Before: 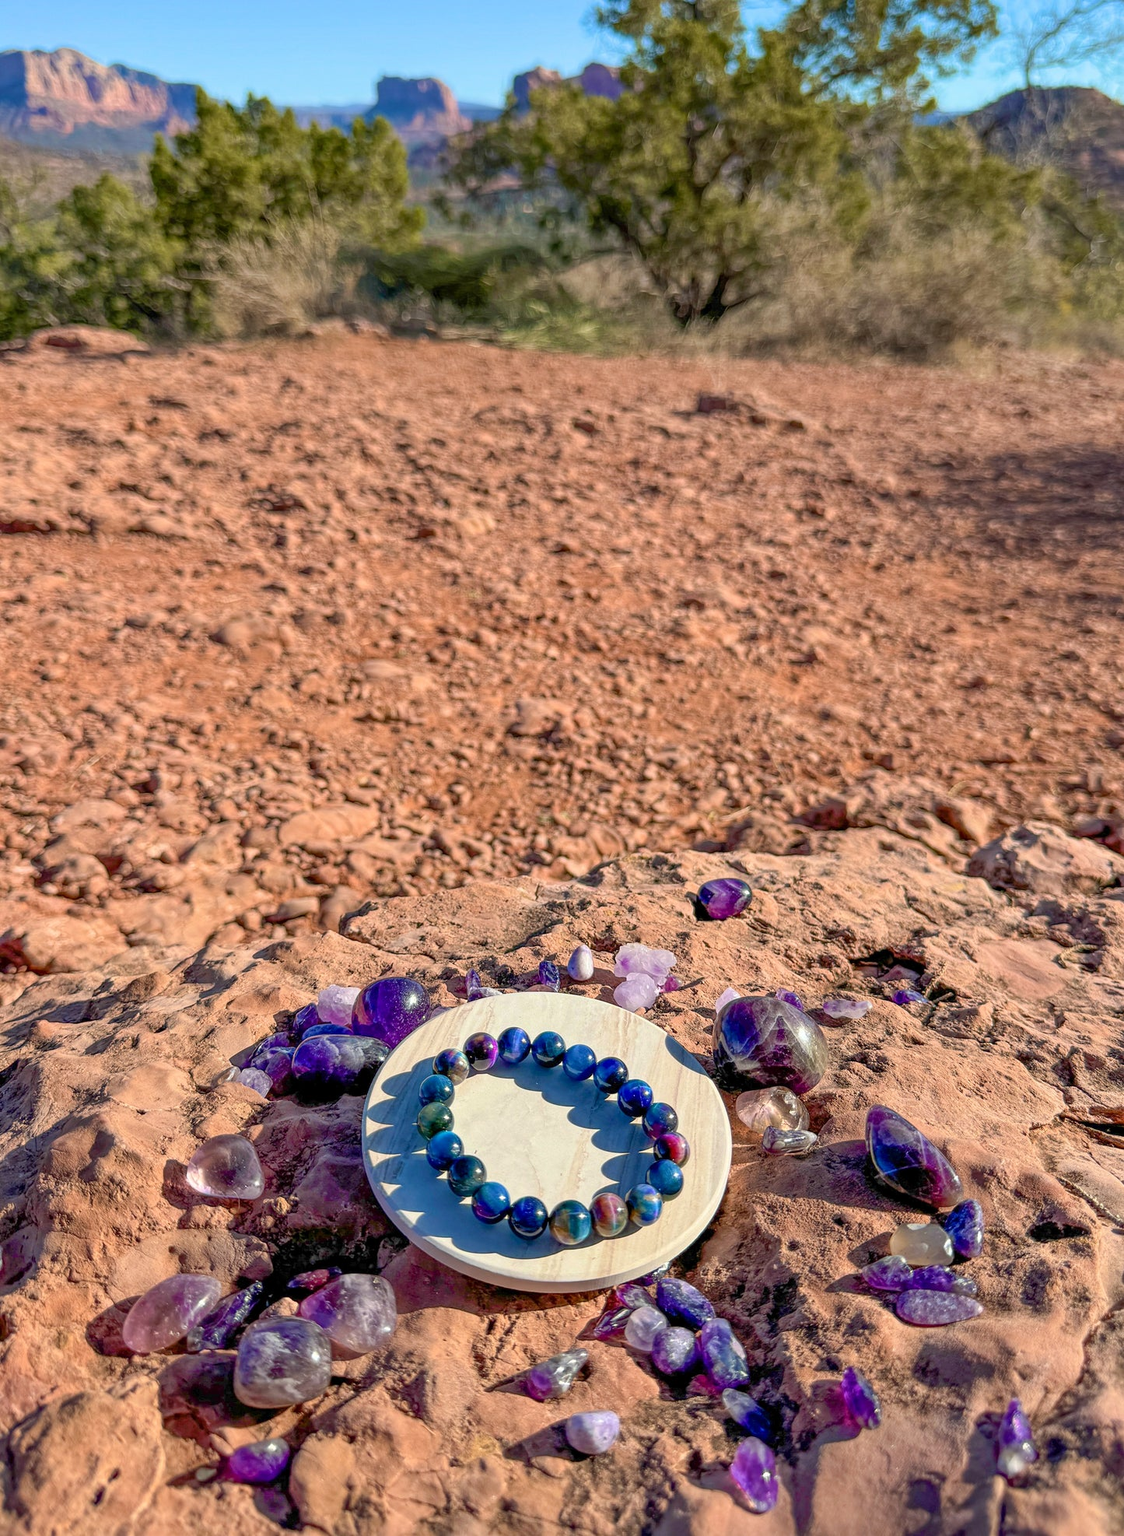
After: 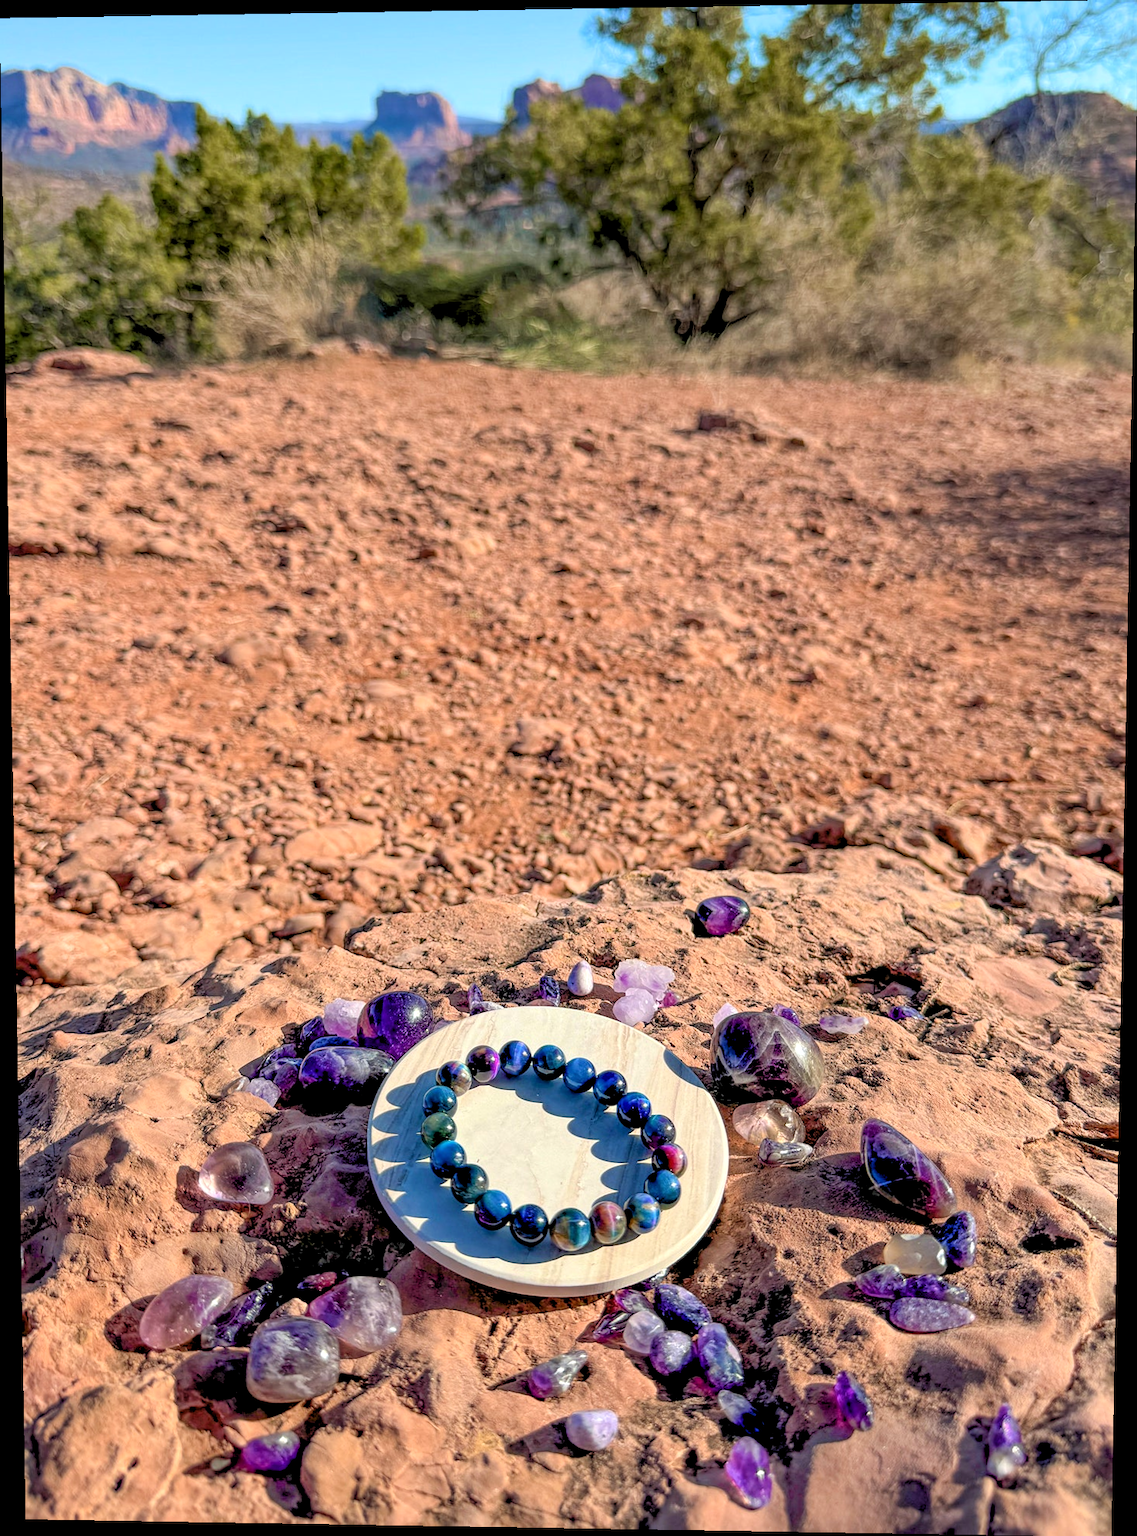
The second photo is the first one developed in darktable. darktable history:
rgb levels: levels [[0.013, 0.434, 0.89], [0, 0.5, 1], [0, 0.5, 1]]
rotate and perspective: lens shift (vertical) 0.048, lens shift (horizontal) -0.024, automatic cropping off
